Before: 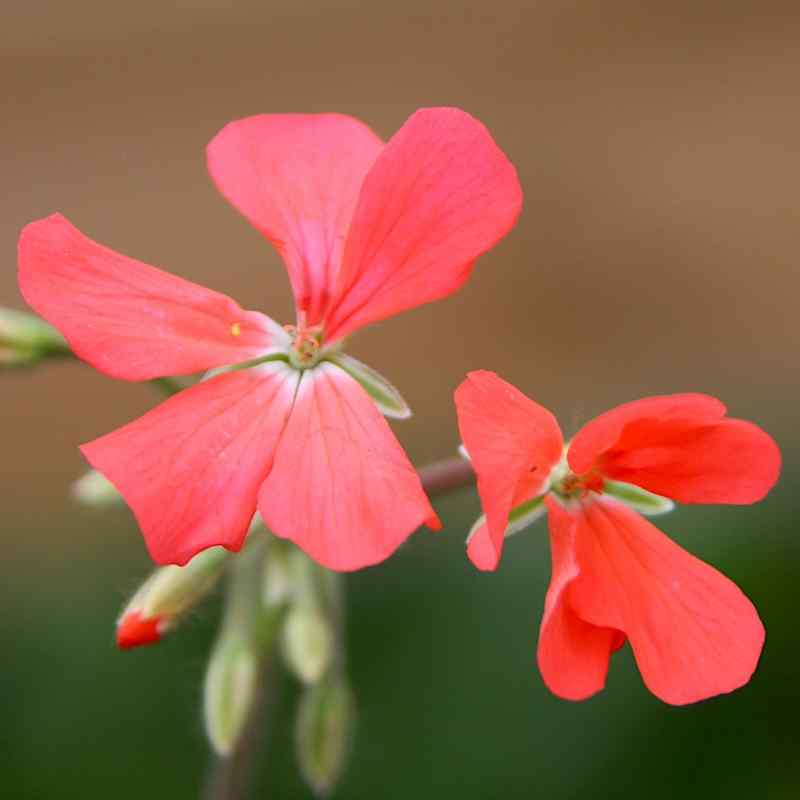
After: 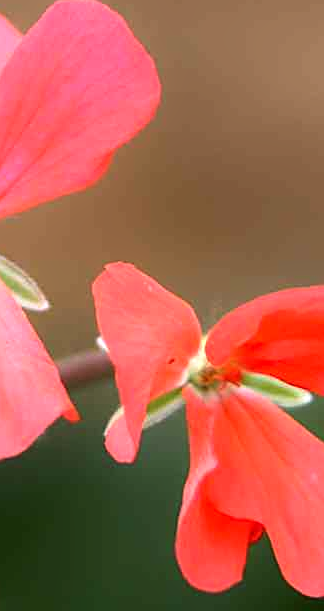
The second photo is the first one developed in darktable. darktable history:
sharpen: on, module defaults
crop: left 45.334%, top 13.539%, right 14.106%, bottom 9.995%
tone equalizer: -8 EV -0.75 EV, -7 EV -0.714 EV, -6 EV -0.56 EV, -5 EV -0.383 EV, -3 EV 0.37 EV, -2 EV 0.6 EV, -1 EV 0.701 EV, +0 EV 0.768 EV, edges refinement/feathering 500, mask exposure compensation -1.57 EV, preserve details guided filter
